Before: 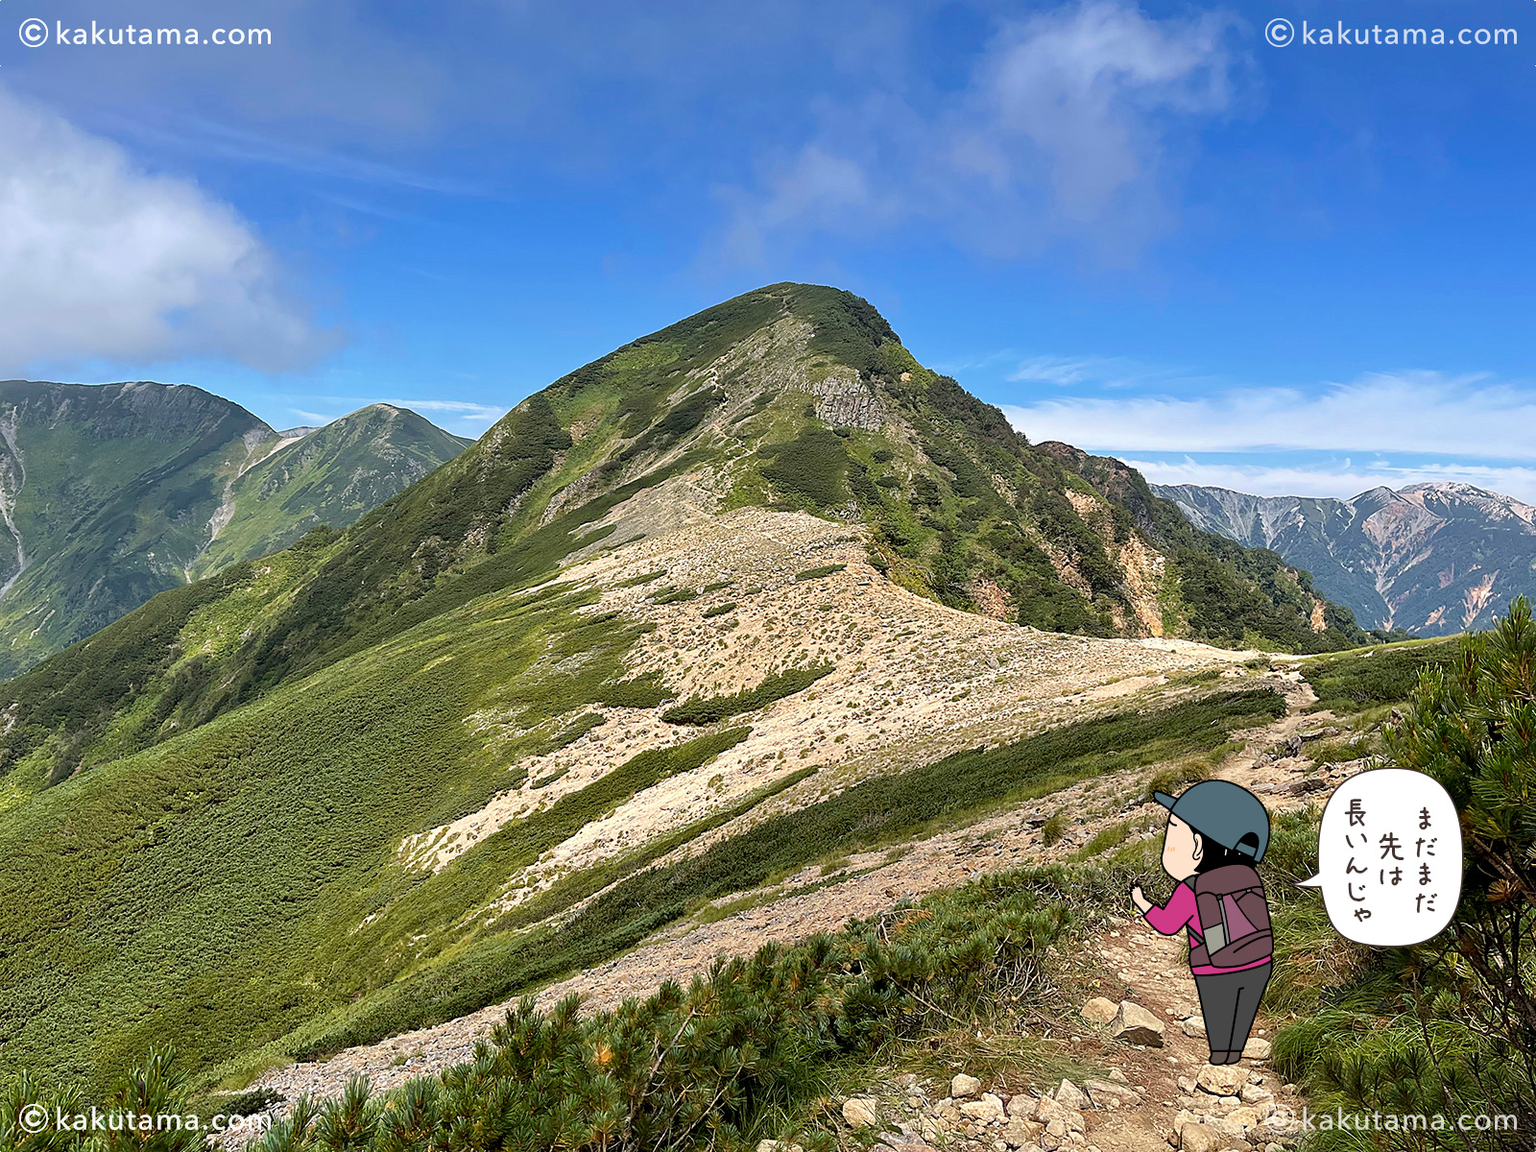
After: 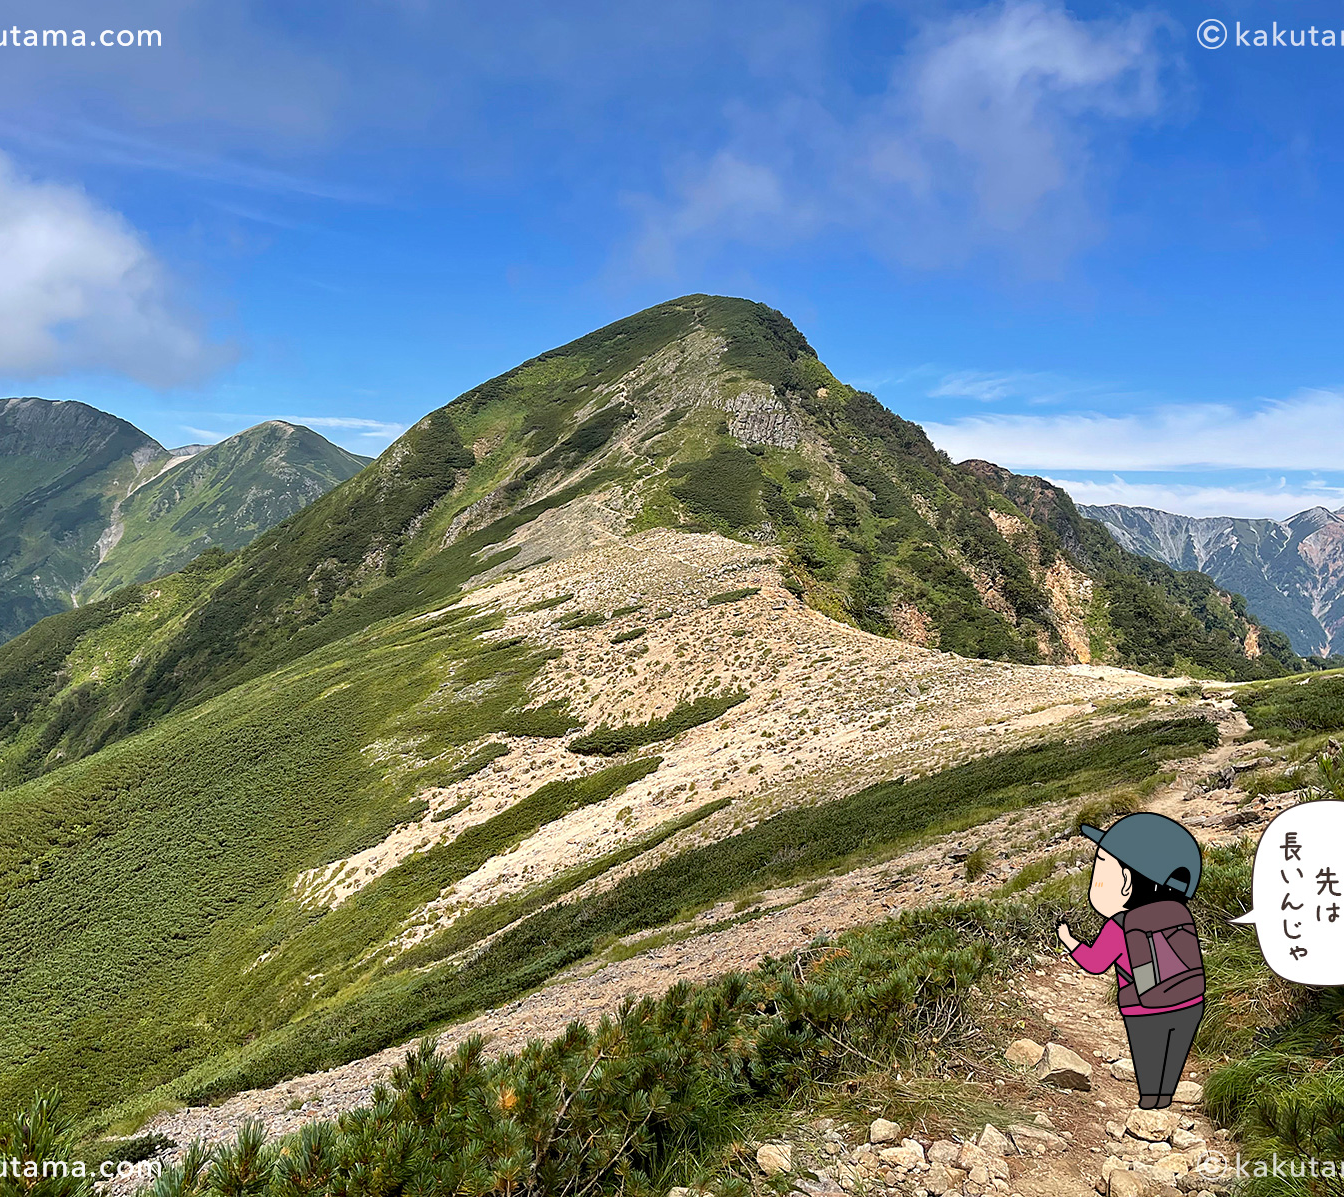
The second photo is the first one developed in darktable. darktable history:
crop: left 7.598%, right 7.873%
tone equalizer: on, module defaults
